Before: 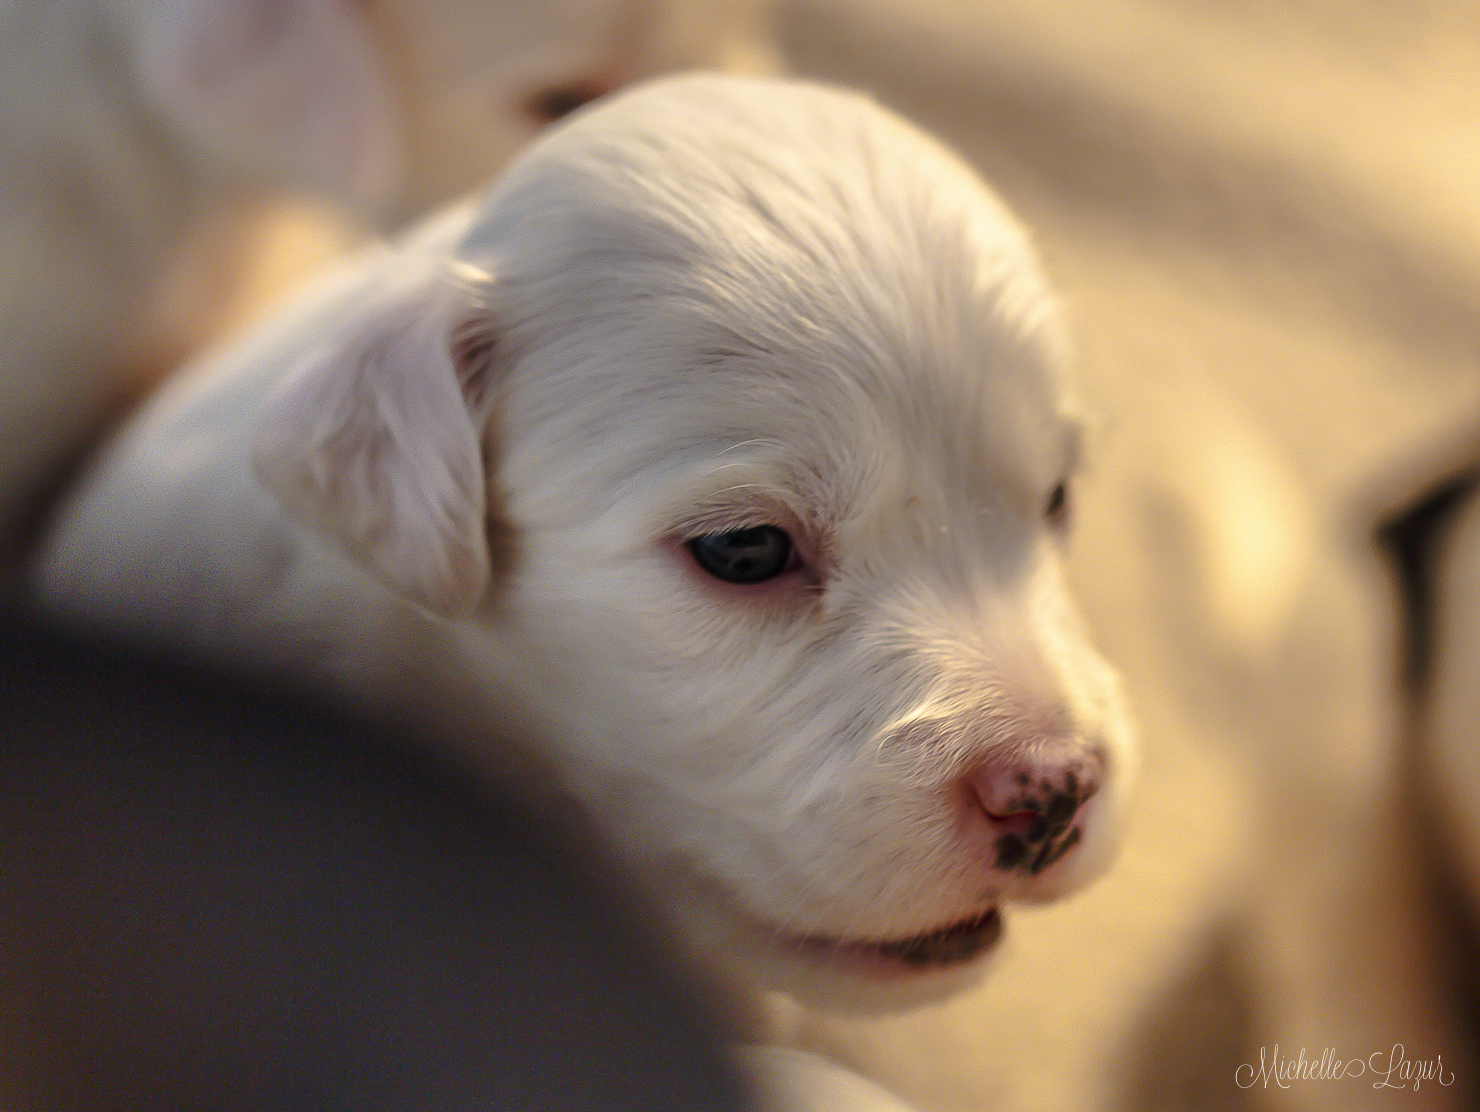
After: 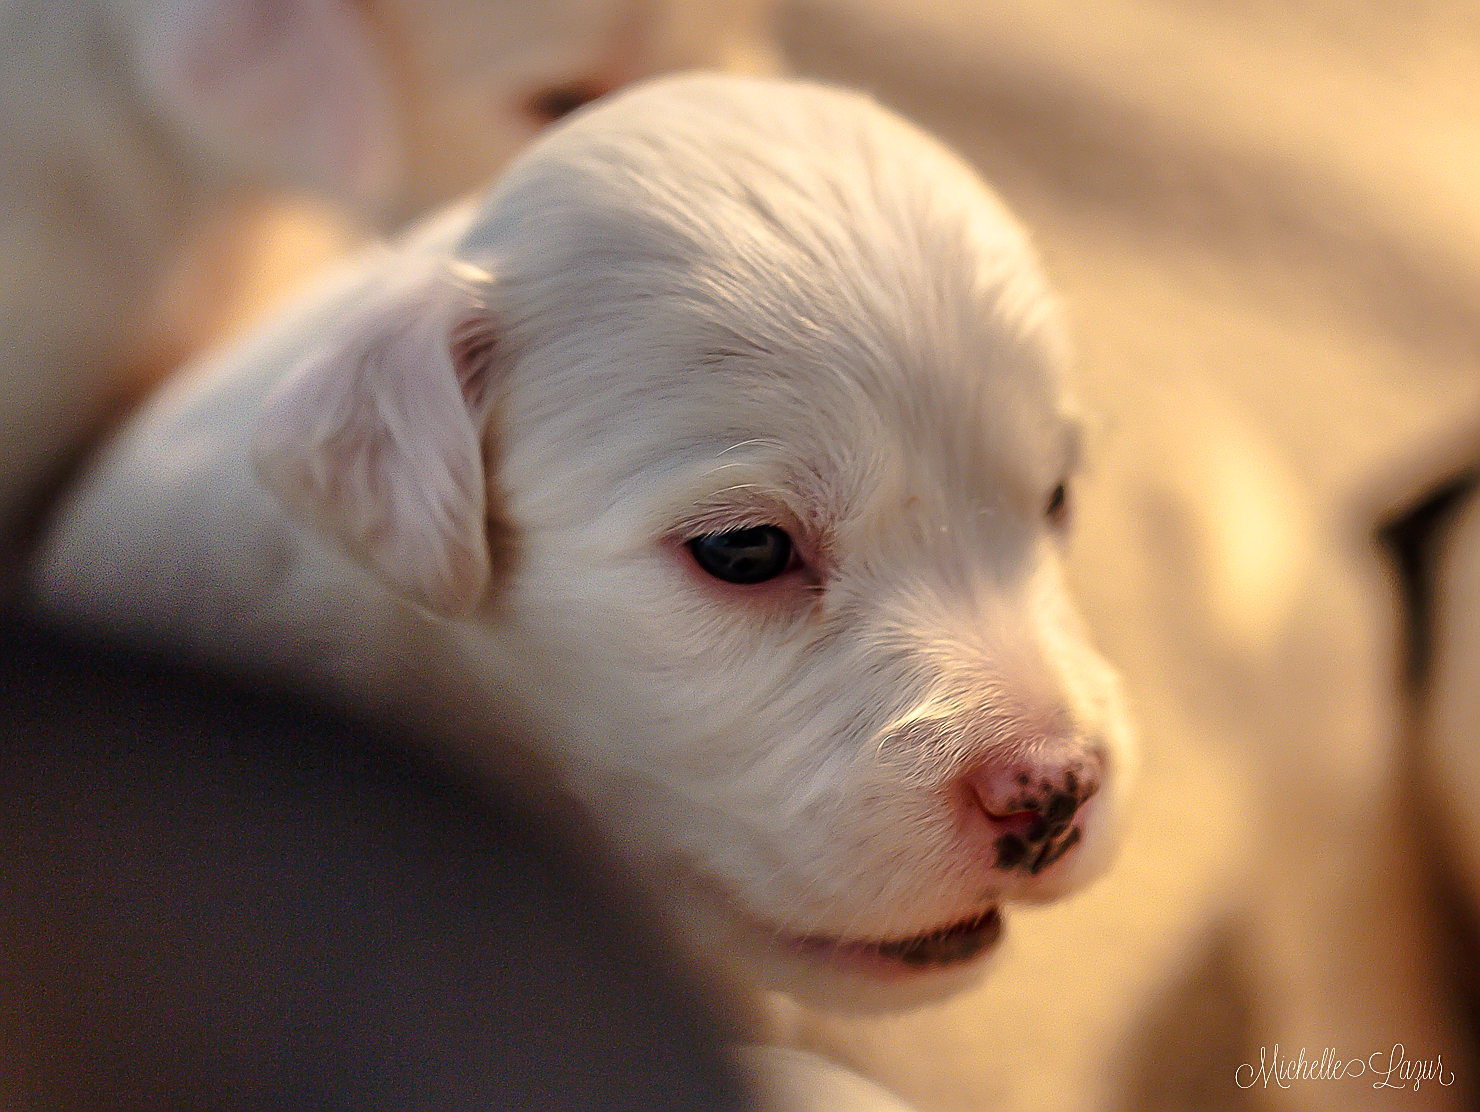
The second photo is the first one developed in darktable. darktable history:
sharpen: radius 1.4, amount 1.25, threshold 0.7
tone equalizer: on, module defaults
